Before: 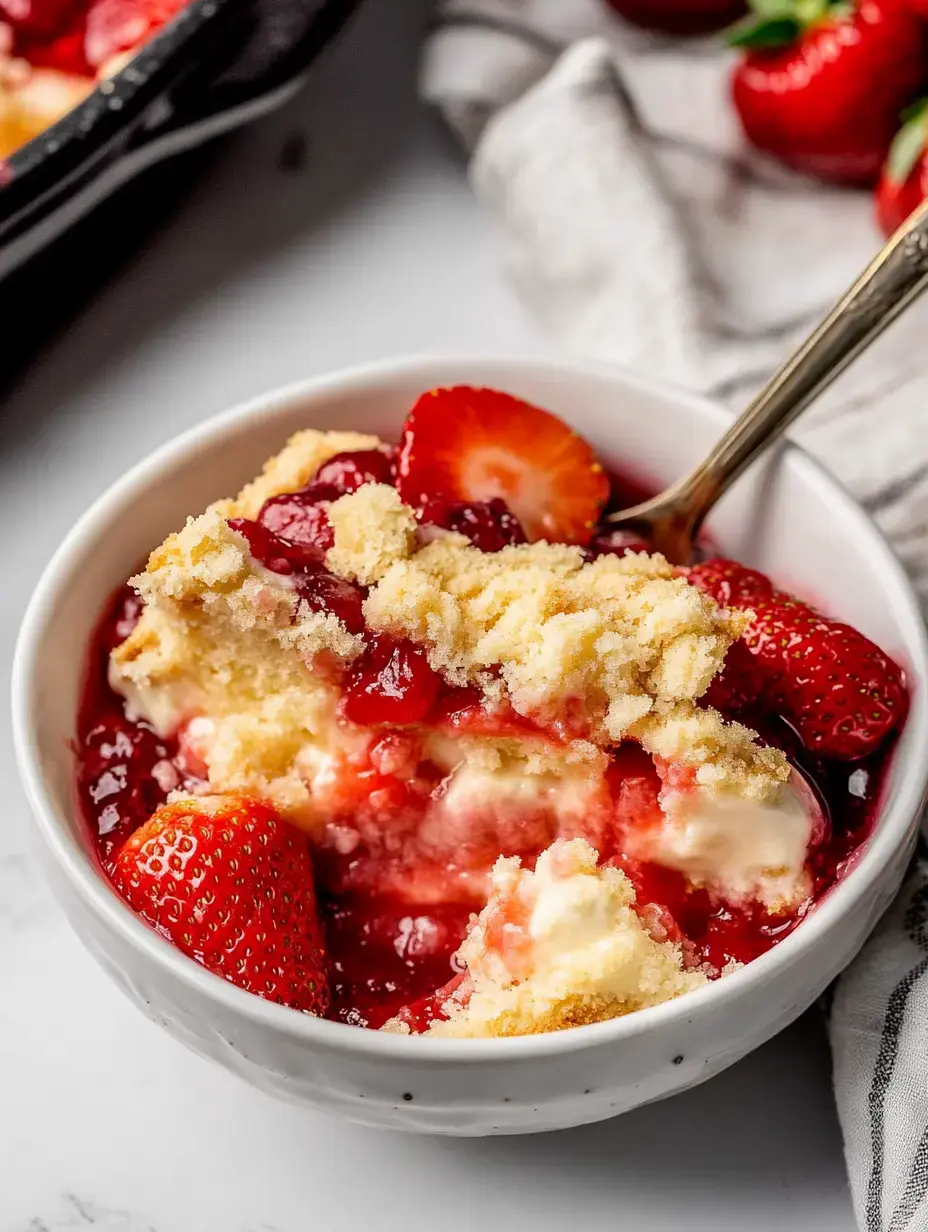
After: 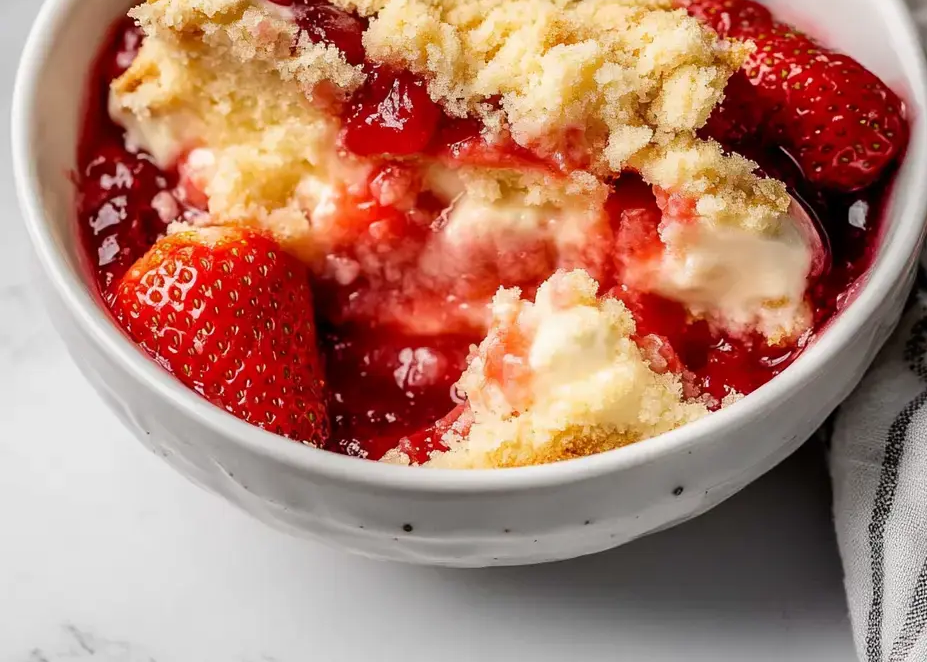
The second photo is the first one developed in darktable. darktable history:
crop and rotate: top 46.237%
white balance: emerald 1
